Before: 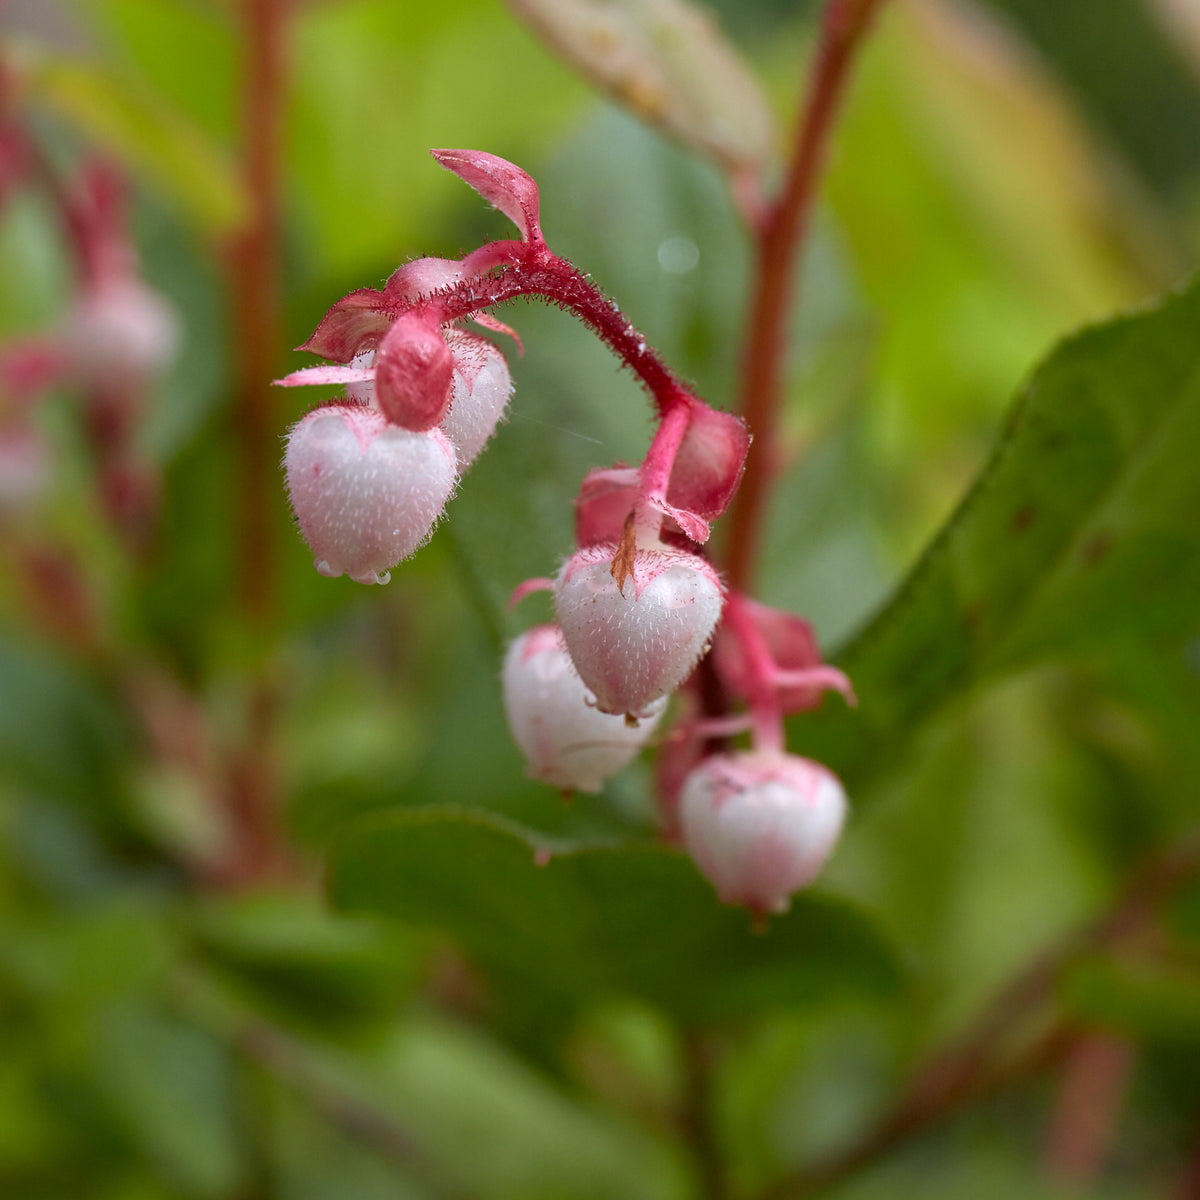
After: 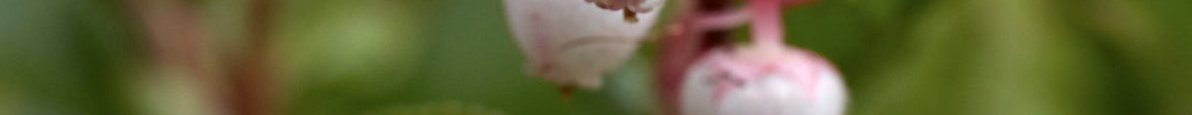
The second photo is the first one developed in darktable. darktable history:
local contrast: mode bilateral grid, contrast 20, coarseness 50, detail 144%, midtone range 0.2
color correction: saturation 0.85
crop and rotate: top 59.084%, bottom 30.916%
rotate and perspective: rotation -1°, crop left 0.011, crop right 0.989, crop top 0.025, crop bottom 0.975
